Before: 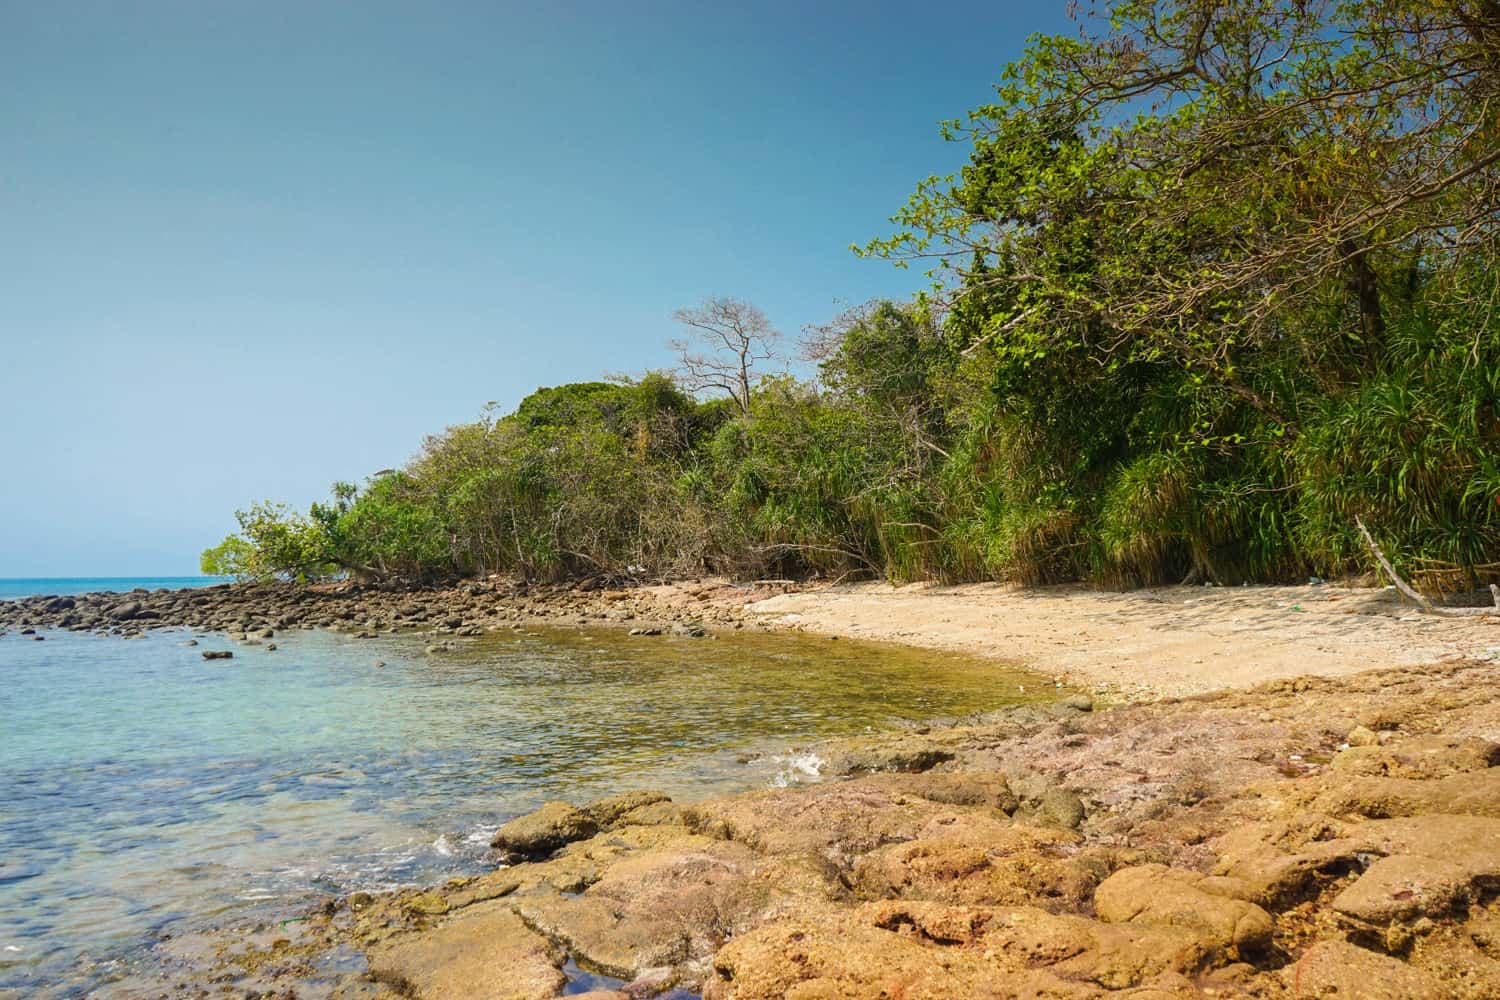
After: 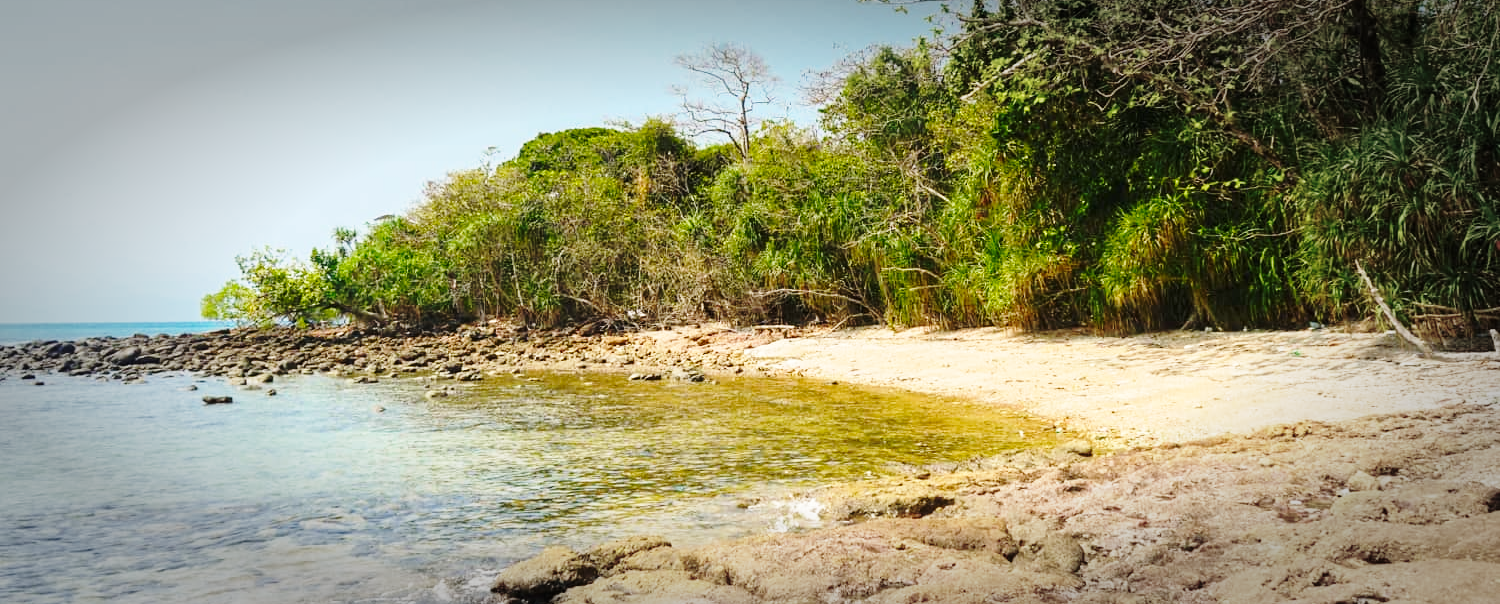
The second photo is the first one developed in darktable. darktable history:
vignetting: fall-off start 66.52%, fall-off radius 39.58%, automatic ratio true, width/height ratio 0.666
crop and rotate: top 25.586%, bottom 13.995%
base curve: curves: ch0 [(0, 0) (0.036, 0.037) (0.121, 0.228) (0.46, 0.76) (0.859, 0.983) (1, 1)], preserve colors none
